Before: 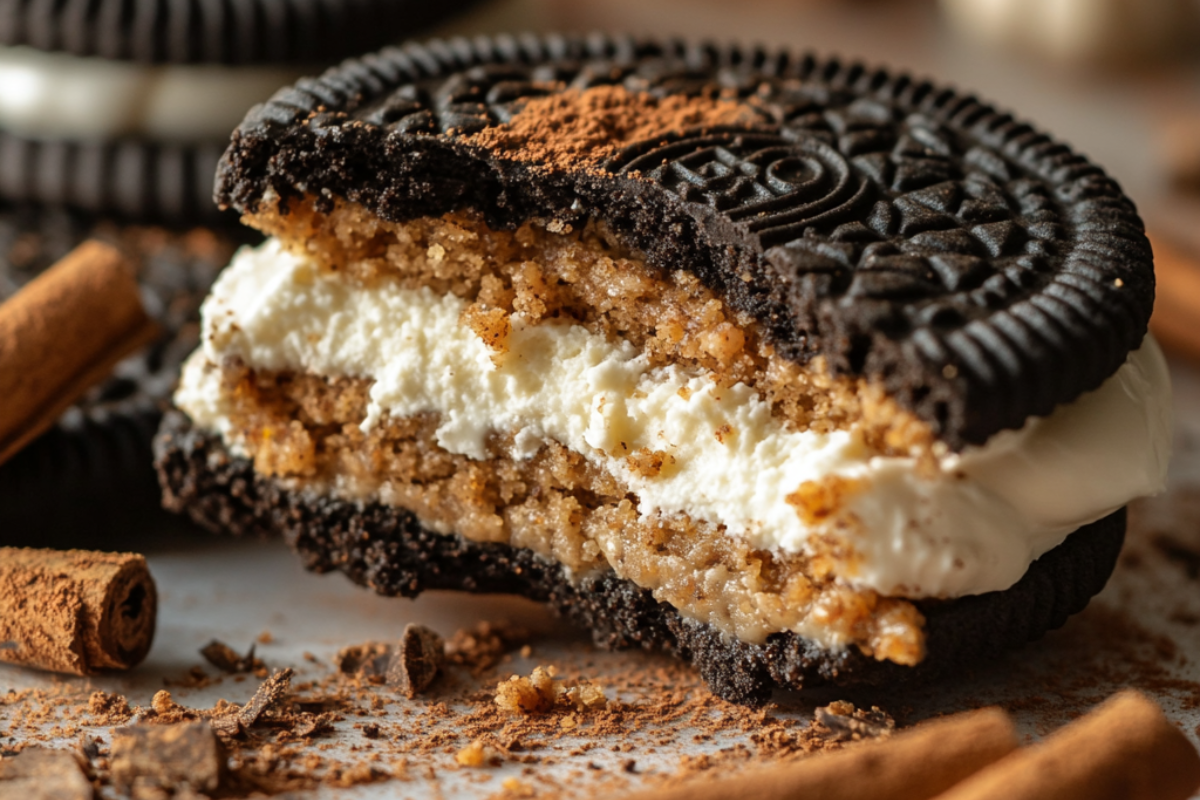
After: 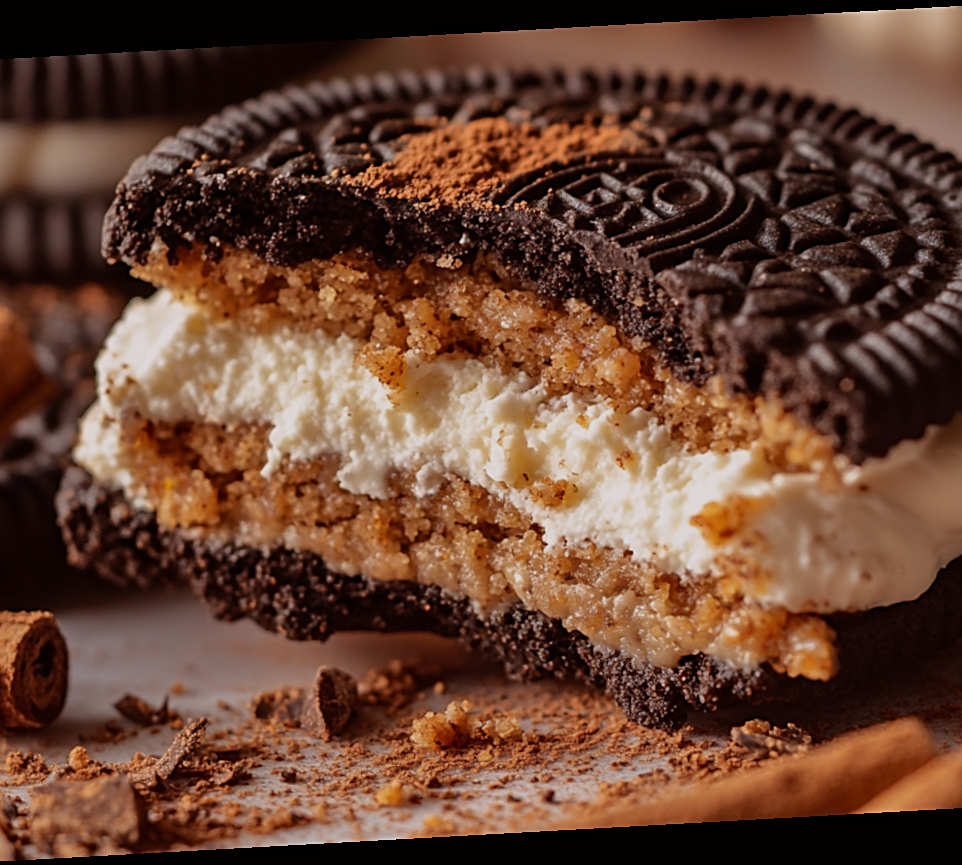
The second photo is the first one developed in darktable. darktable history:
tone equalizer: -8 EV -2 EV, -7 EV -2 EV, -6 EV -2 EV, -5 EV -2 EV, -4 EV -2 EV, -3 EV -2 EV, -2 EV -2 EV, -1 EV -1.63 EV, +0 EV -2 EV
exposure: black level correction 0, exposure 1.45 EV, compensate exposure bias true, compensate highlight preservation false
crop: left 9.88%, right 12.664%
rgb levels: mode RGB, independent channels, levels [[0, 0.474, 1], [0, 0.5, 1], [0, 0.5, 1]]
white balance: emerald 1
sharpen: on, module defaults
rotate and perspective: rotation -3.18°, automatic cropping off
